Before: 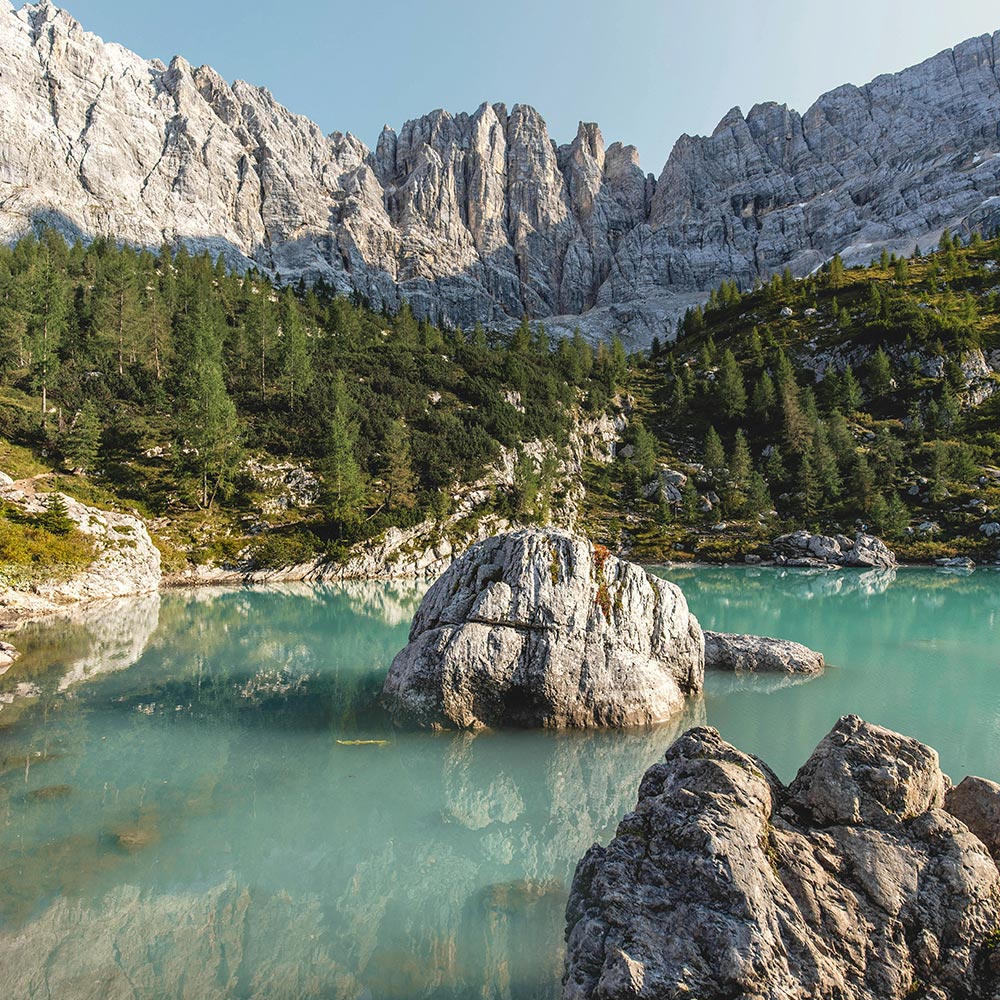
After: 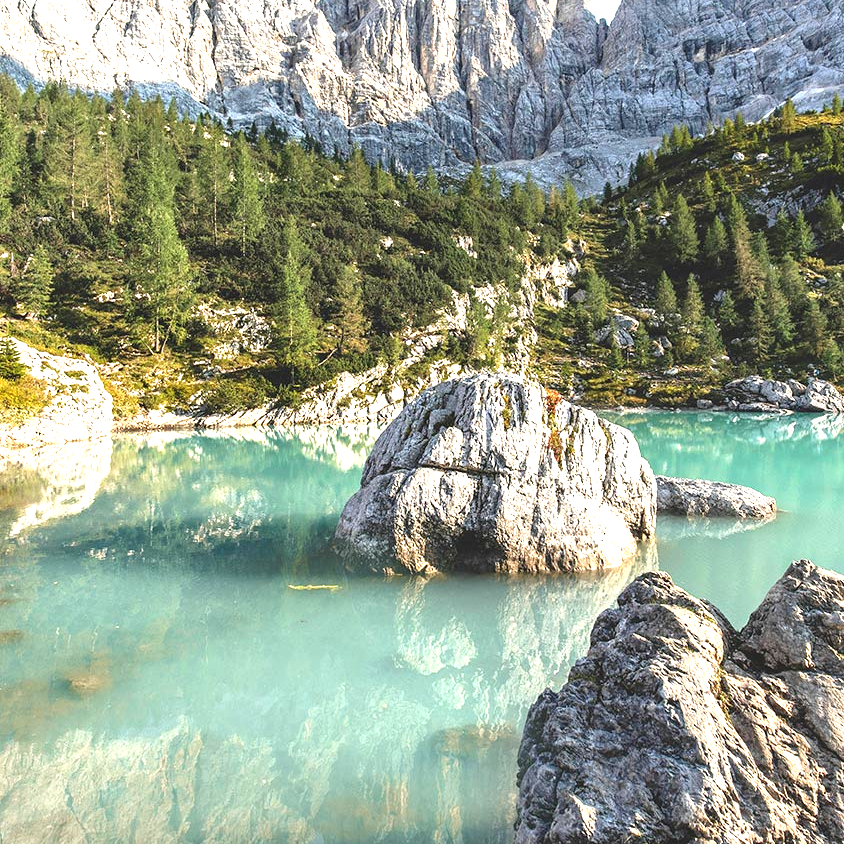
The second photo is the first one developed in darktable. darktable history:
exposure: black level correction 0, exposure 1.2 EV, compensate exposure bias true, compensate highlight preservation false
crop and rotate: left 4.842%, top 15.51%, right 10.668%
